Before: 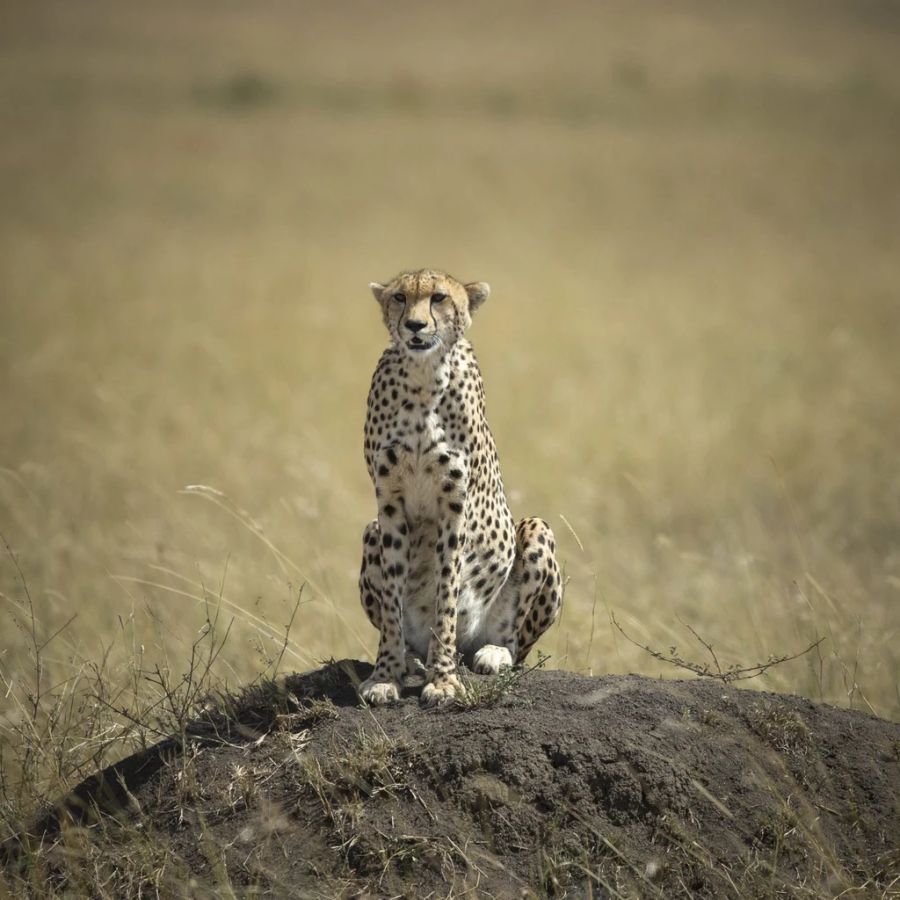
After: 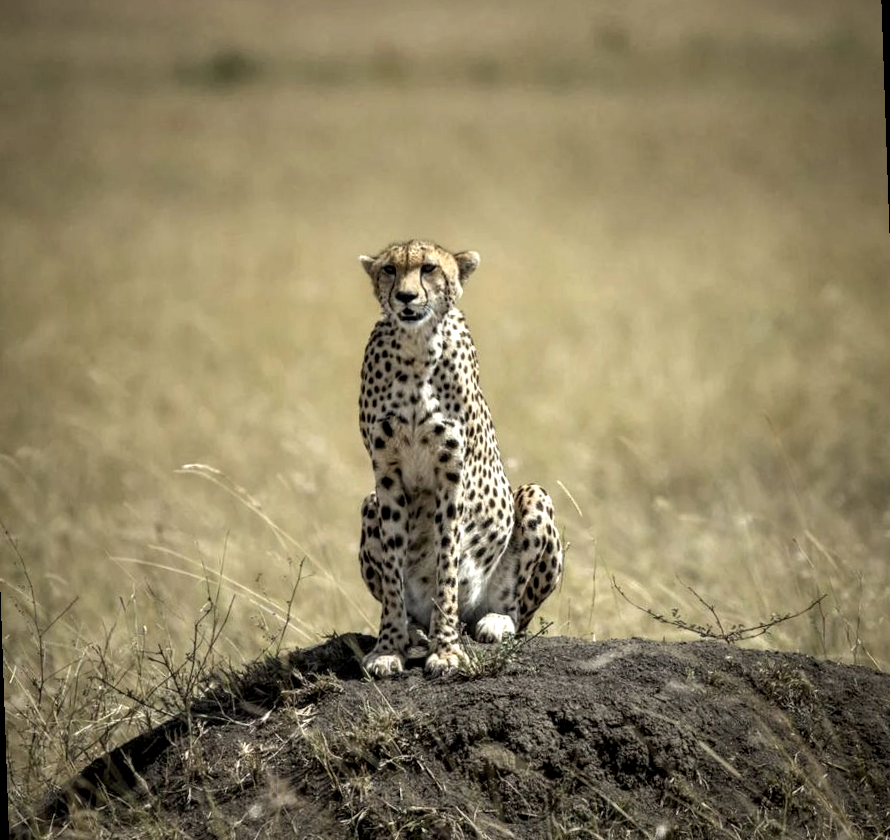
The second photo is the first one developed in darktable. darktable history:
local contrast: highlights 65%, shadows 54%, detail 169%, midtone range 0.514
rotate and perspective: rotation -2°, crop left 0.022, crop right 0.978, crop top 0.049, crop bottom 0.951
